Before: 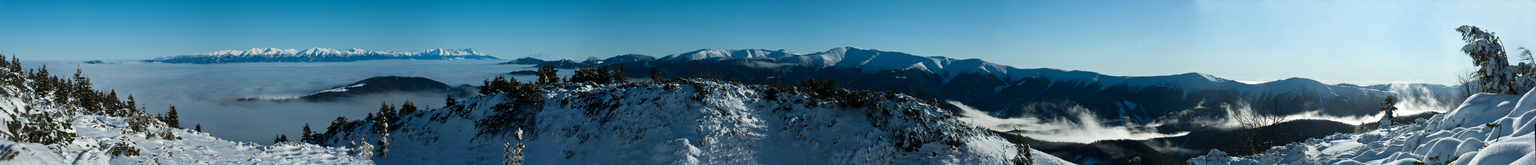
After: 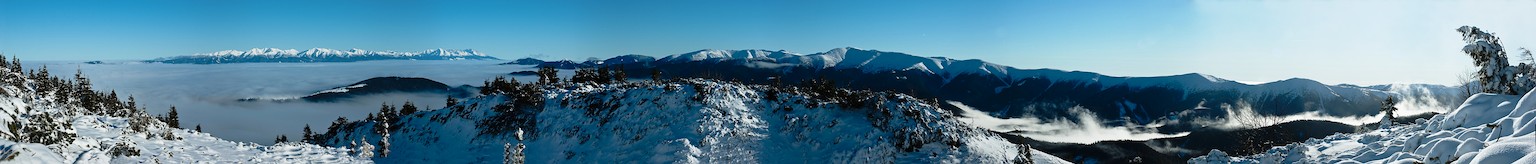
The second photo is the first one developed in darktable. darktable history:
tone curve: curves: ch0 [(0, 0.009) (0.105, 0.08) (0.195, 0.18) (0.283, 0.316) (0.384, 0.434) (0.485, 0.531) (0.638, 0.69) (0.81, 0.872) (1, 0.977)]; ch1 [(0, 0) (0.161, 0.092) (0.35, 0.33) (0.379, 0.401) (0.456, 0.469) (0.502, 0.5) (0.525, 0.514) (0.586, 0.604) (0.642, 0.645) (0.858, 0.817) (1, 0.942)]; ch2 [(0, 0) (0.371, 0.362) (0.437, 0.437) (0.48, 0.49) (0.53, 0.515) (0.56, 0.571) (0.622, 0.606) (0.881, 0.795) (1, 0.929)], preserve colors none
sharpen: radius 2.784
